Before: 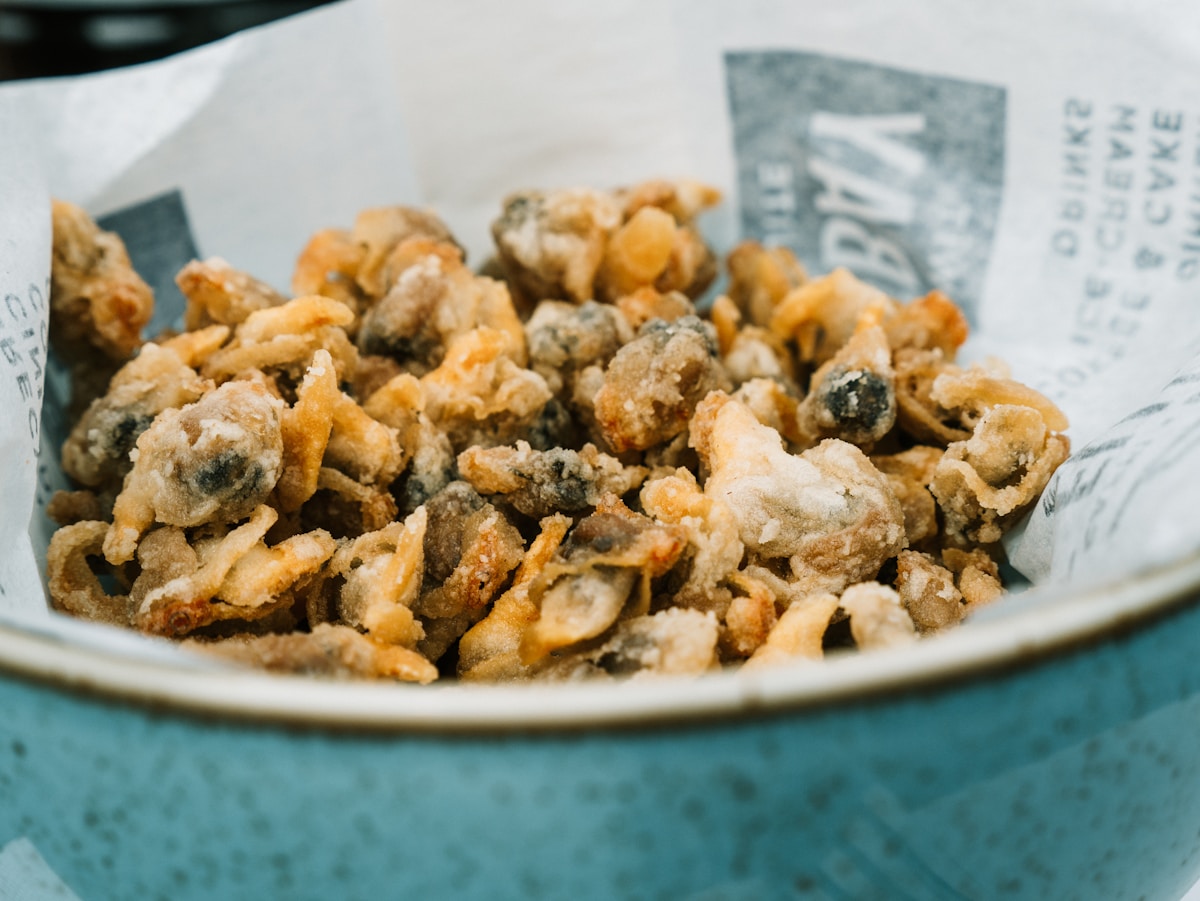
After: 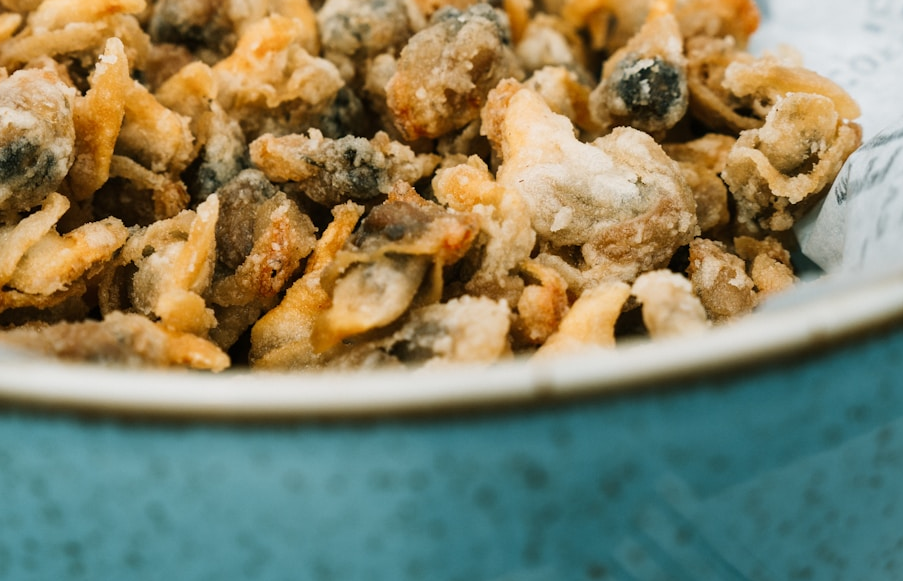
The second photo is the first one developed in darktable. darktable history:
crop and rotate: left 17.413%, top 34.665%, right 7.273%, bottom 0.784%
